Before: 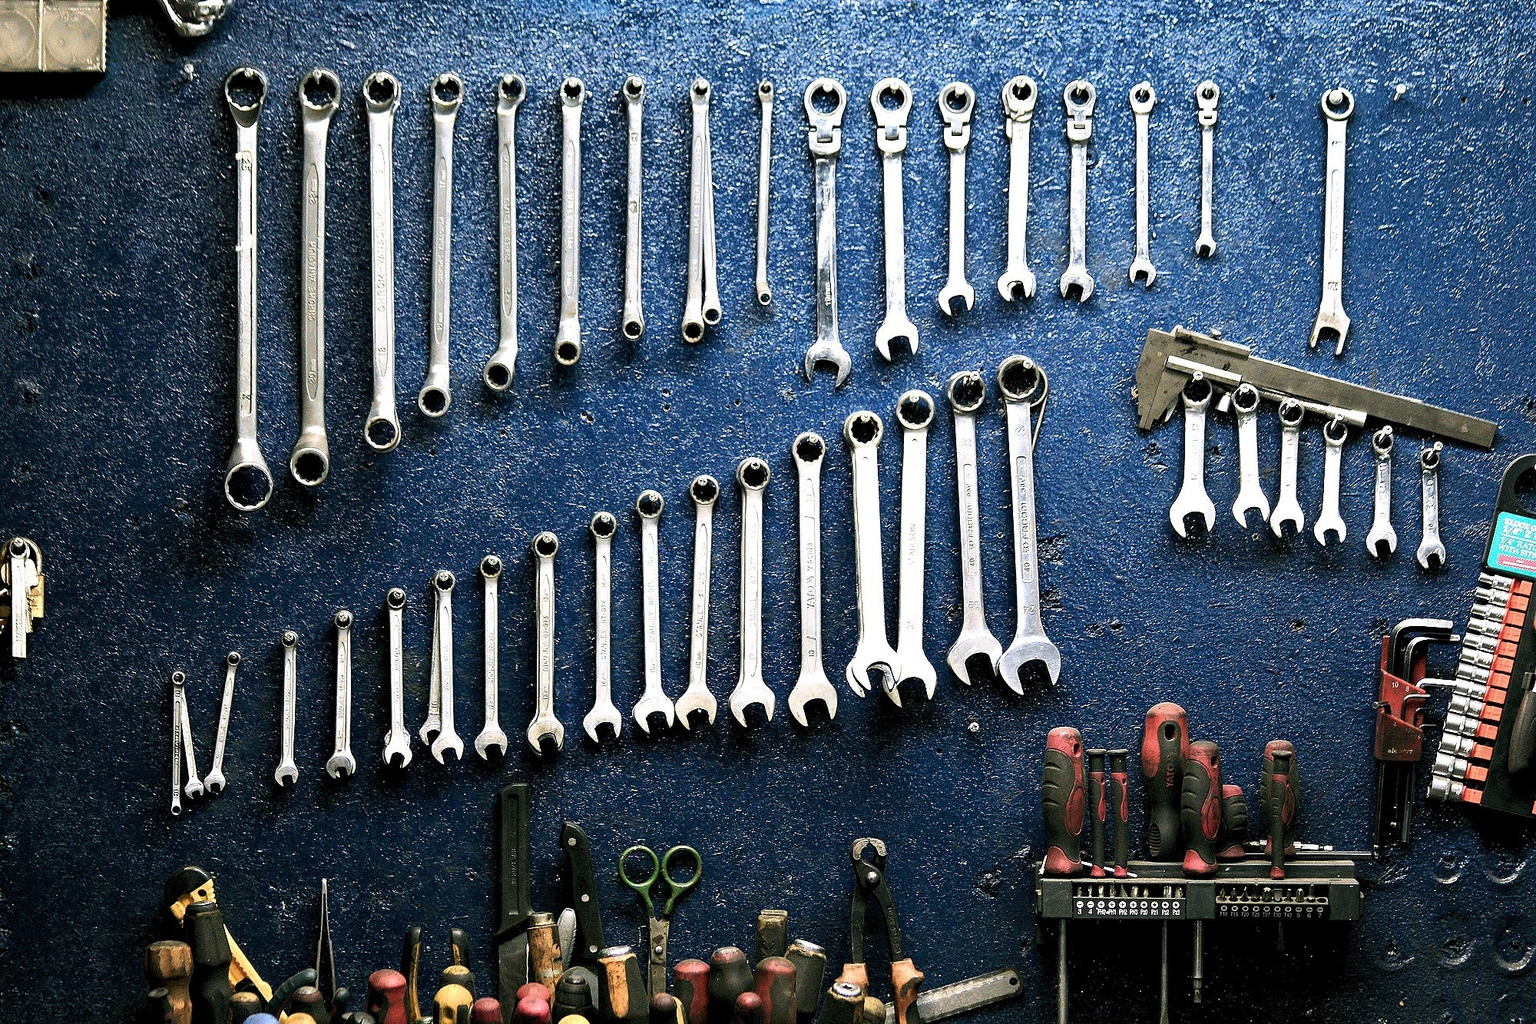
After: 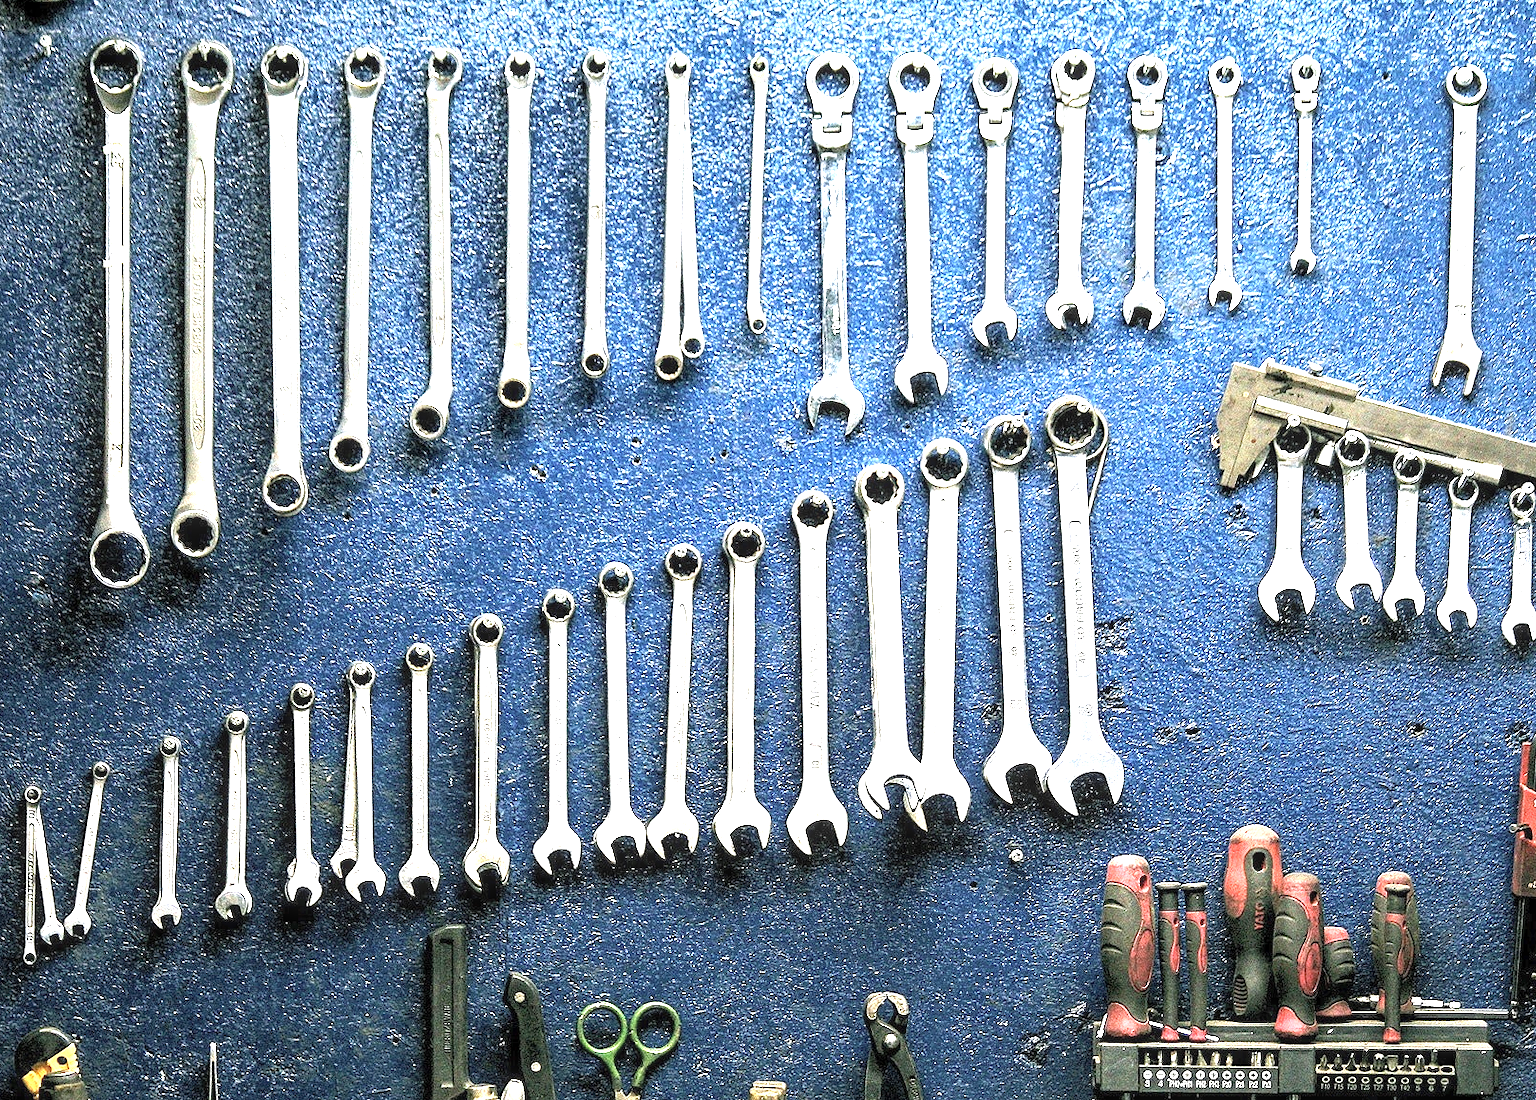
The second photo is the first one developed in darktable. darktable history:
local contrast: detail 130%
crop: left 9.929%, top 3.475%, right 9.188%, bottom 9.529%
contrast brightness saturation: brightness 0.15
exposure: black level correction 0, exposure 1.45 EV, compensate exposure bias true, compensate highlight preservation false
